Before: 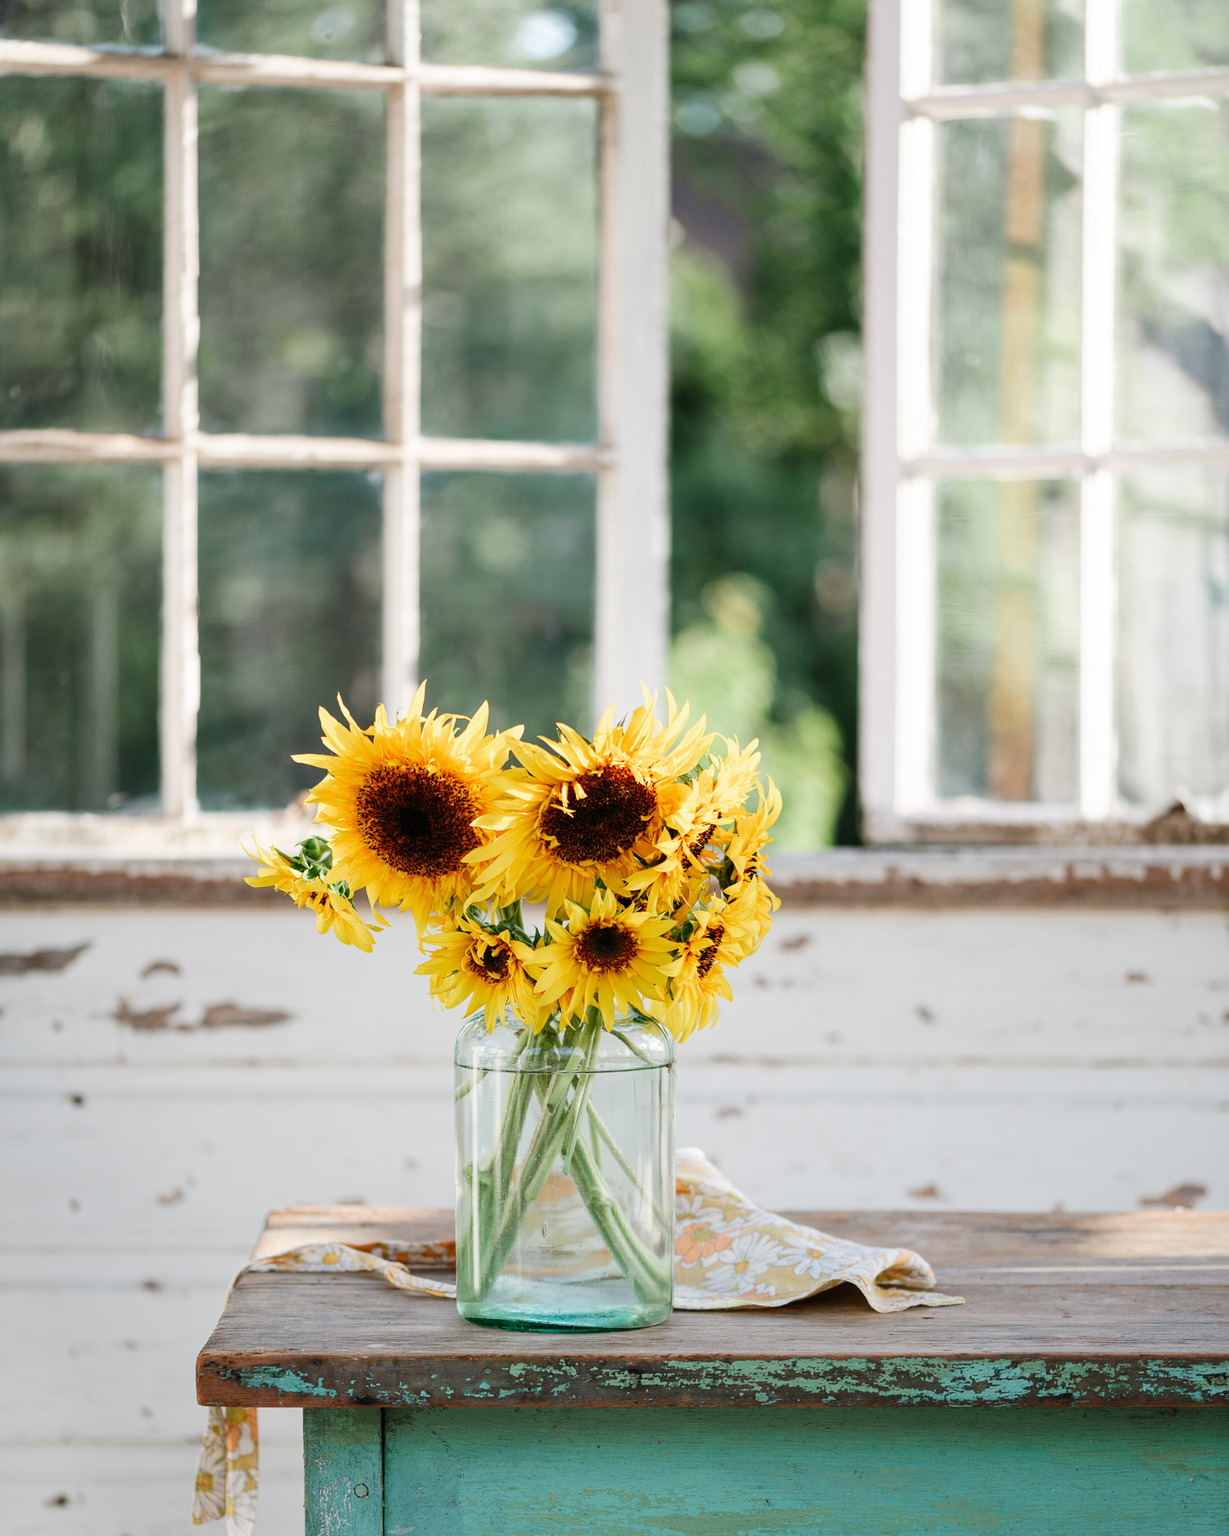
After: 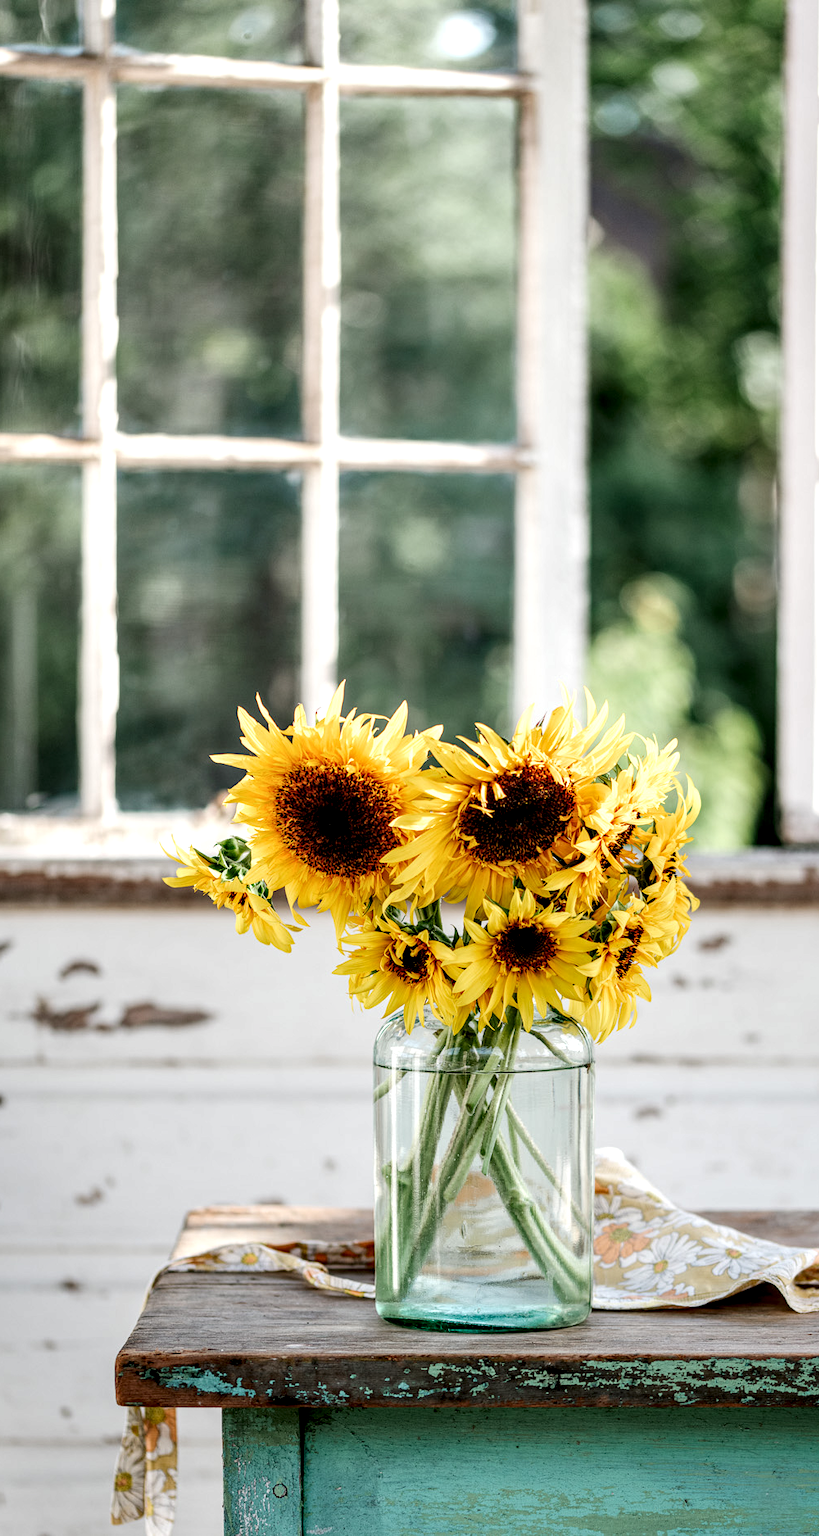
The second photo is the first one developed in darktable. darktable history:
local contrast: highlights 65%, shadows 54%, detail 169%, midtone range 0.514
crop and rotate: left 6.617%, right 26.717%
